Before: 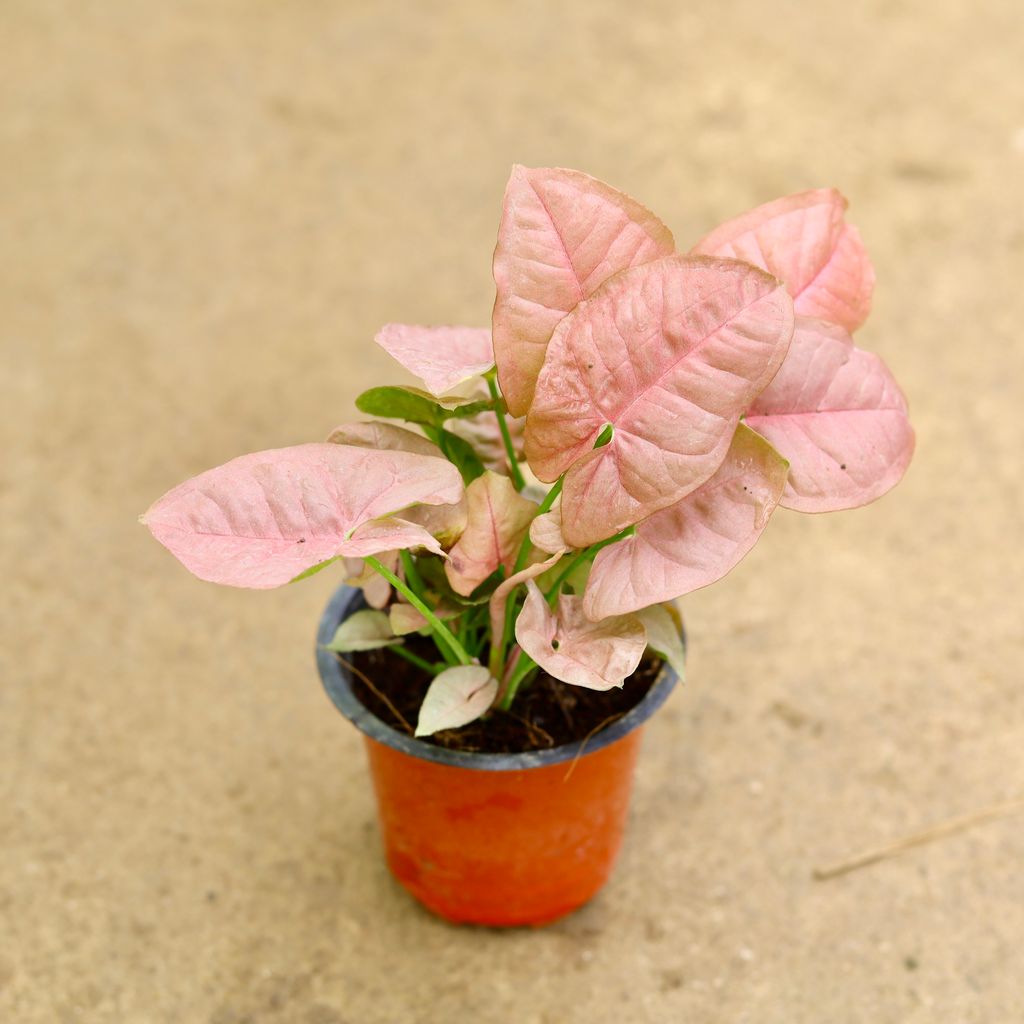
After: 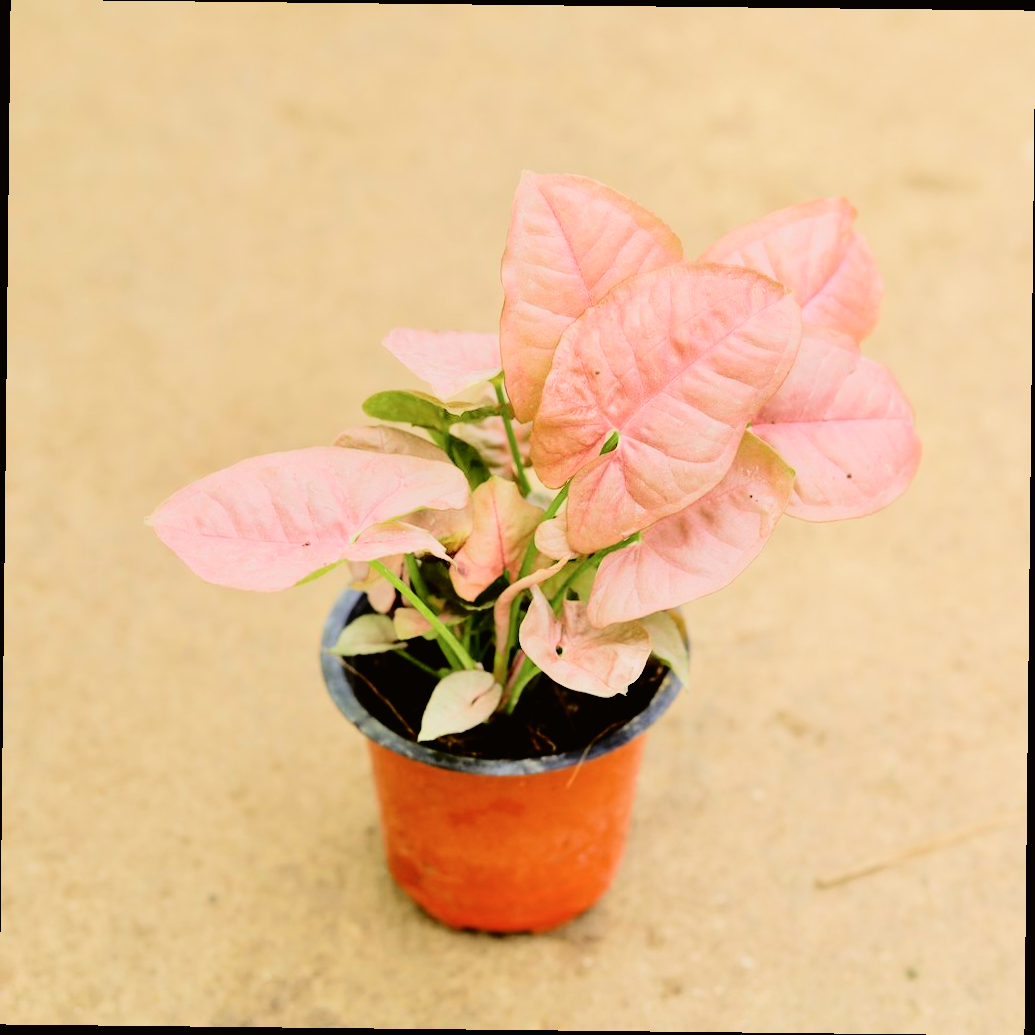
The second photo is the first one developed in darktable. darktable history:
crop and rotate: angle -0.622°
exposure: black level correction 0.001, exposure 0.145 EV, compensate exposure bias true, compensate highlight preservation false
tone curve: curves: ch0 [(0, 0.01) (0.058, 0.039) (0.159, 0.117) (0.282, 0.327) (0.45, 0.534) (0.676, 0.751) (0.89, 0.919) (1, 1)]; ch1 [(0, 0) (0.094, 0.081) (0.285, 0.299) (0.385, 0.403) (0.447, 0.455) (0.495, 0.496) (0.544, 0.552) (0.589, 0.612) (0.722, 0.728) (1, 1)]; ch2 [(0, 0) (0.257, 0.217) (0.43, 0.421) (0.498, 0.507) (0.531, 0.544) (0.56, 0.579) (0.625, 0.642) (1, 1)], color space Lab, independent channels, preserve colors none
filmic rgb: black relative exposure -7.5 EV, white relative exposure 4.99 EV, hardness 3.31, contrast 1.301
